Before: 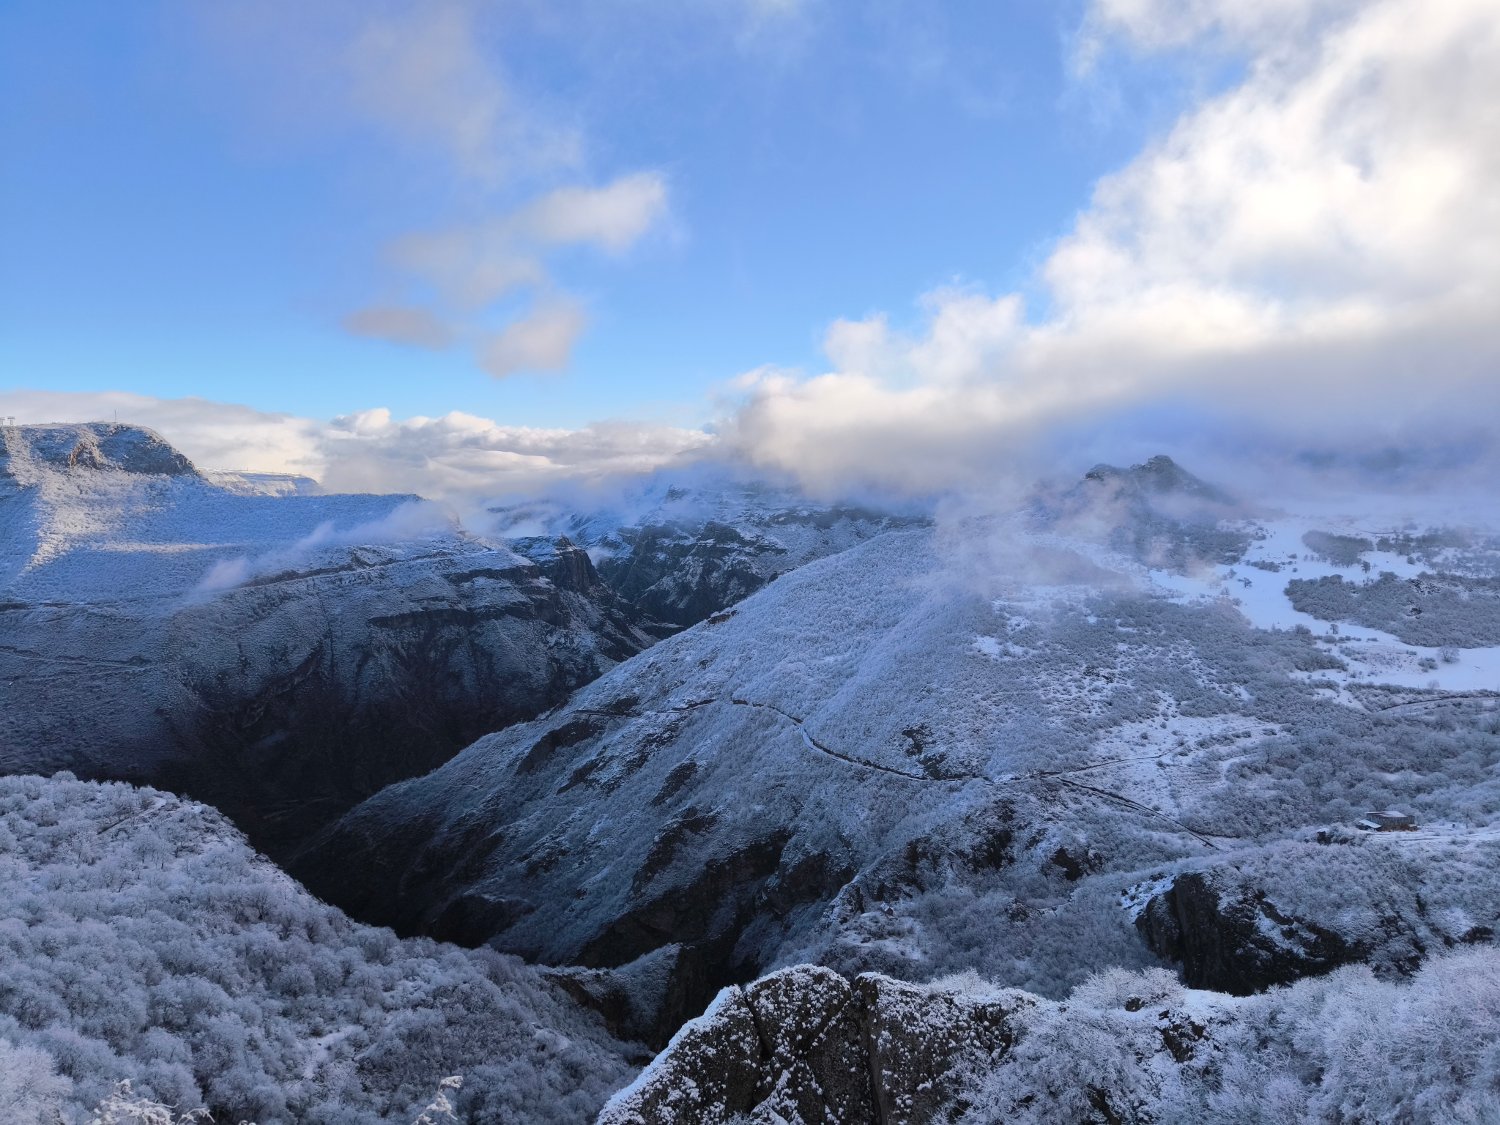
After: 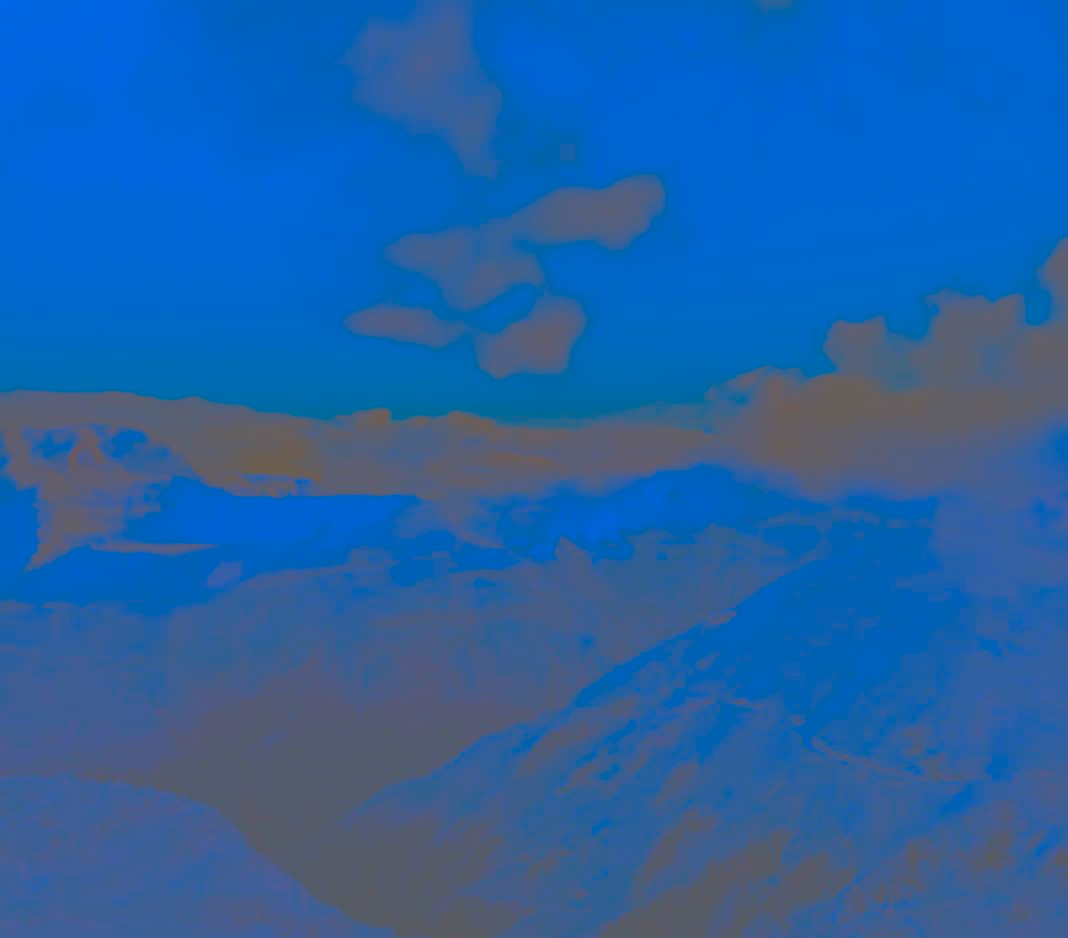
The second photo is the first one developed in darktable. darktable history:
crop: right 28.748%, bottom 16.551%
contrast brightness saturation: contrast -0.975, brightness -0.167, saturation 0.759
local contrast: detail 130%
